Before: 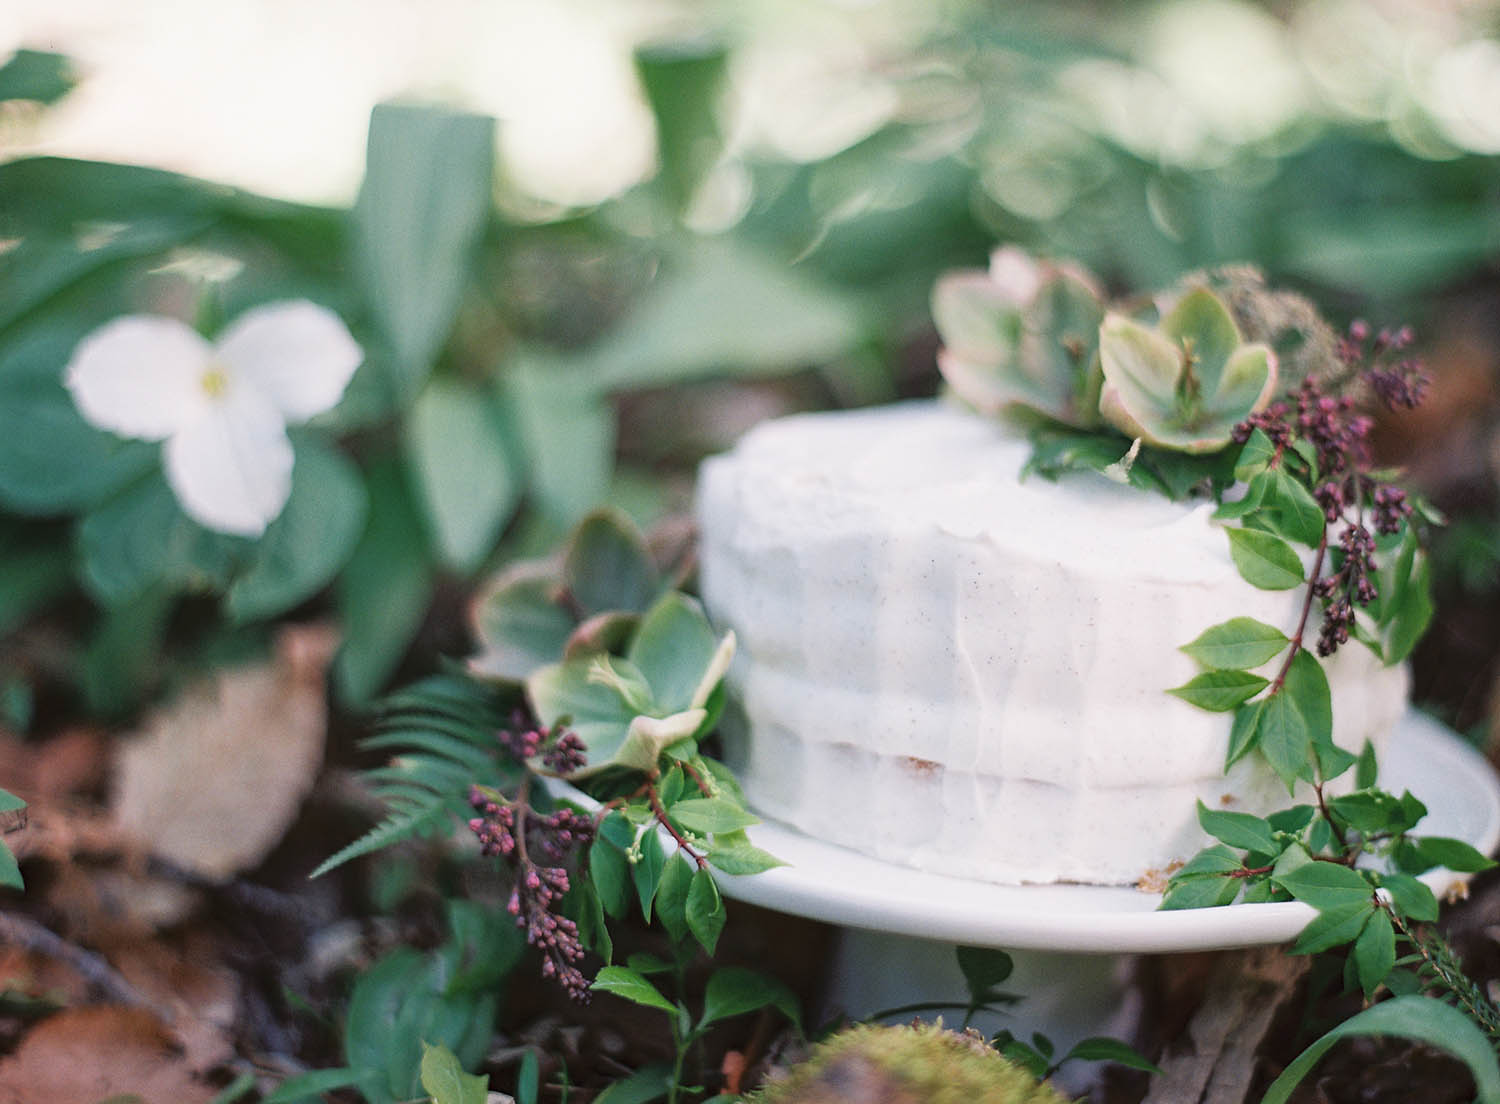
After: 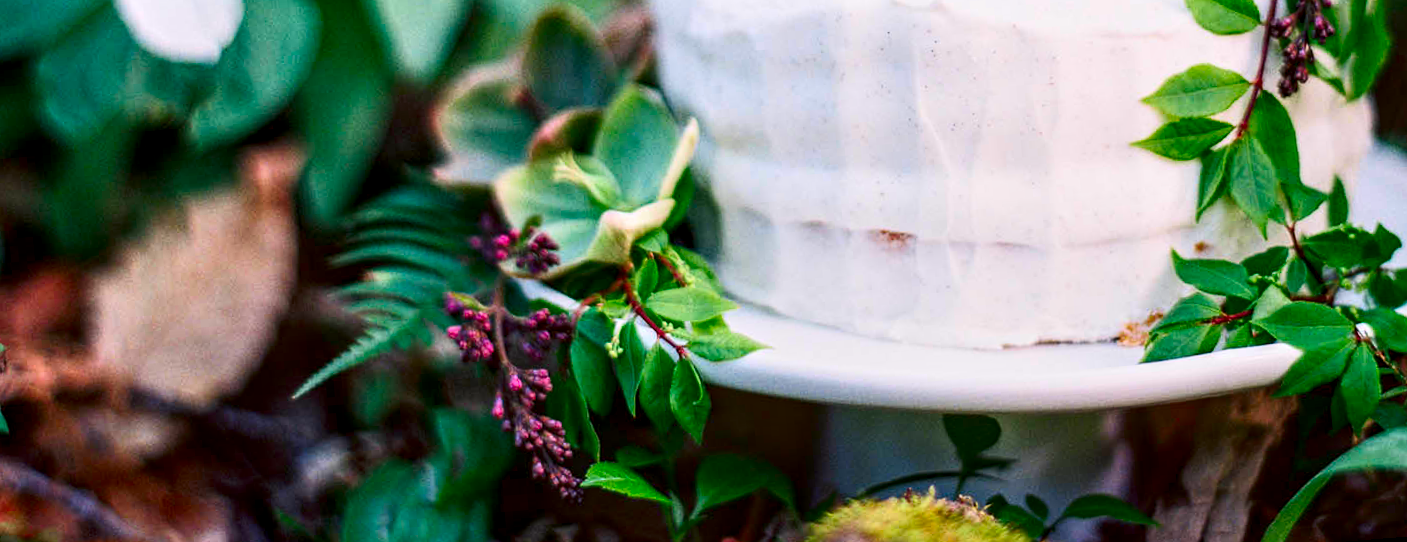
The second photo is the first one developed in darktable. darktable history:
exposure: black level correction 0.001, exposure -0.2 EV, compensate highlight preservation false
contrast brightness saturation: contrast 0.26, brightness 0.02, saturation 0.87
local contrast: detail 142%
crop and rotate: top 46.237%
color balance rgb: perceptual saturation grading › global saturation 10%
rotate and perspective: rotation -4.57°, crop left 0.054, crop right 0.944, crop top 0.087, crop bottom 0.914
white balance: emerald 1
